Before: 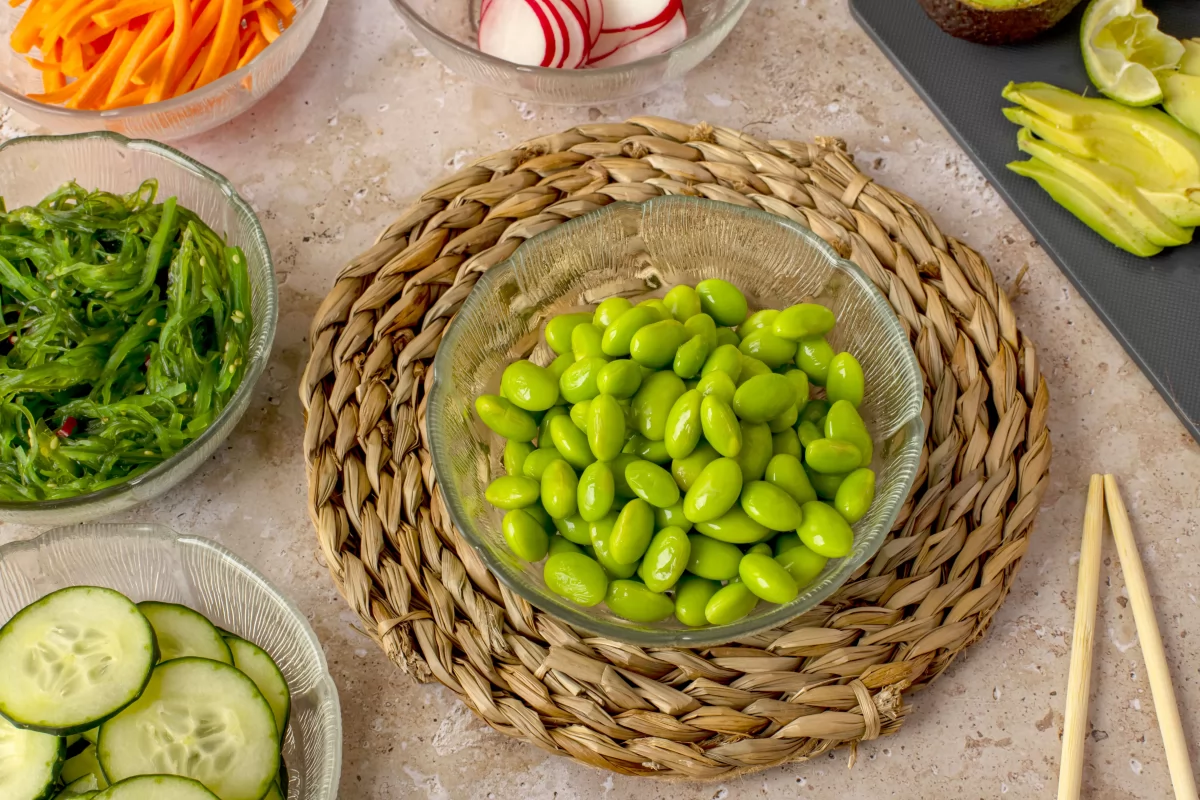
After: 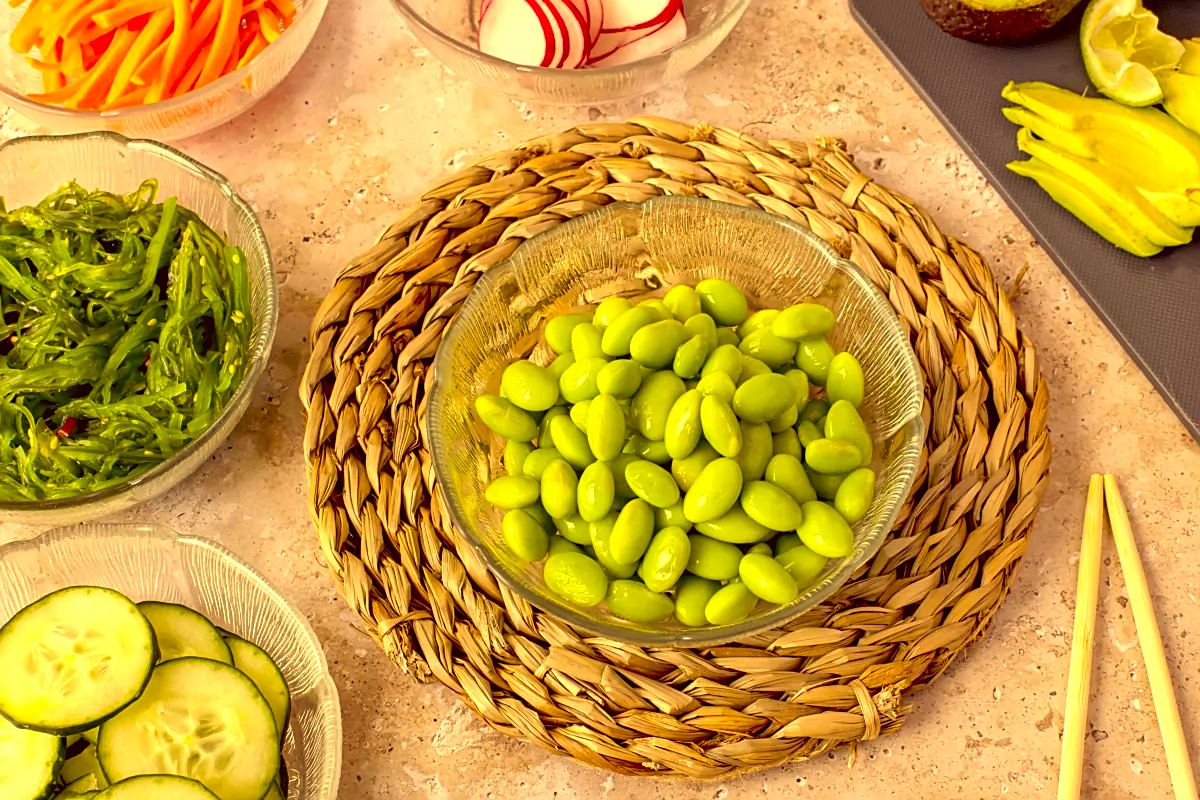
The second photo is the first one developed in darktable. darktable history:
sharpen: on, module defaults
exposure: exposure 0.603 EV, compensate highlight preservation false
color correction: highlights a* 9.99, highlights b* 38.36, shadows a* 14.38, shadows b* 3.23
